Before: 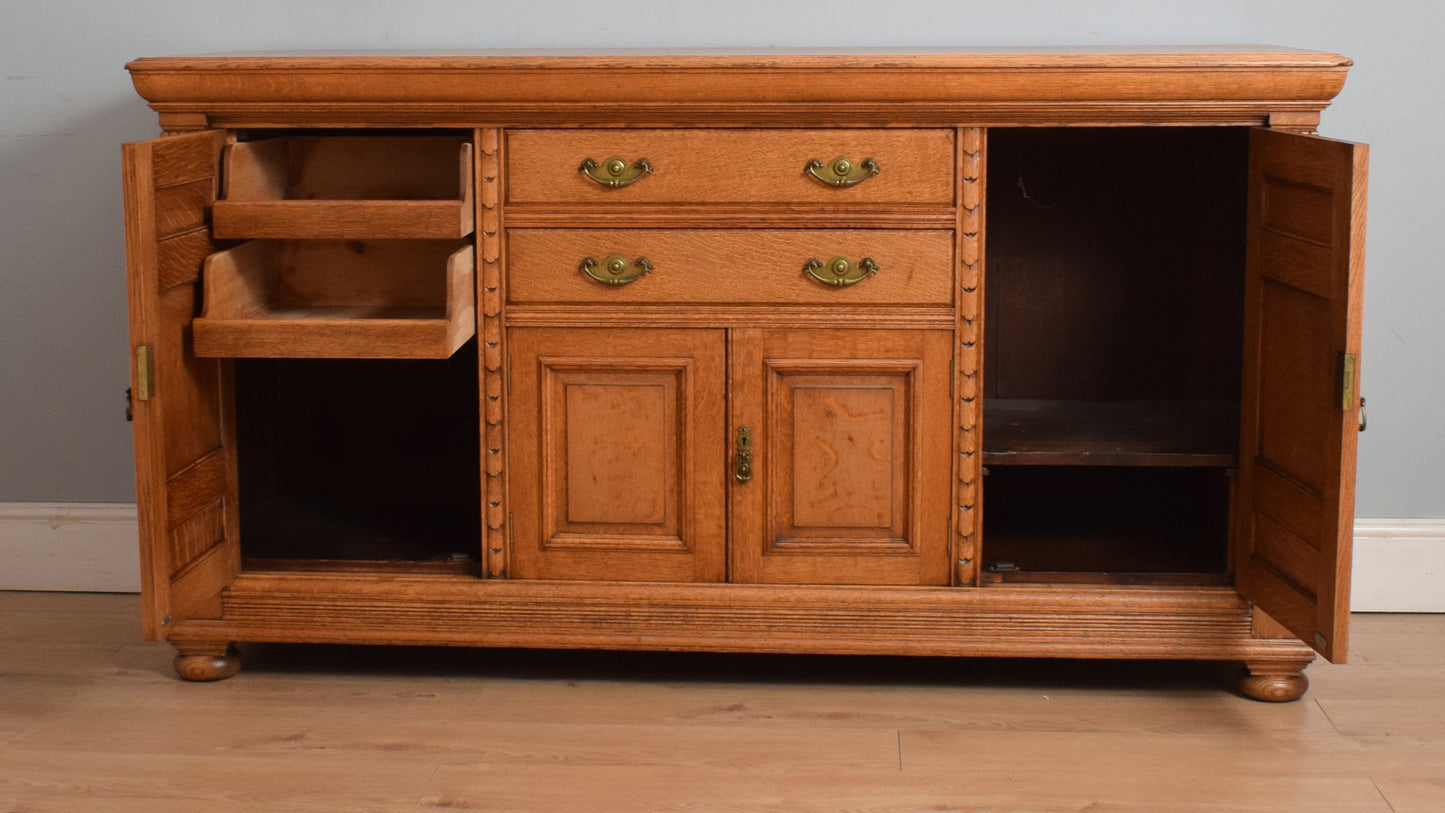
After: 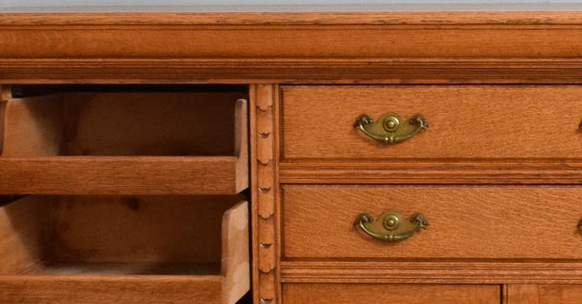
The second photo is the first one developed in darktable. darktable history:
crop: left 15.581%, top 5.442%, right 44.12%, bottom 57.088%
haze removal: compatibility mode true, adaptive false
